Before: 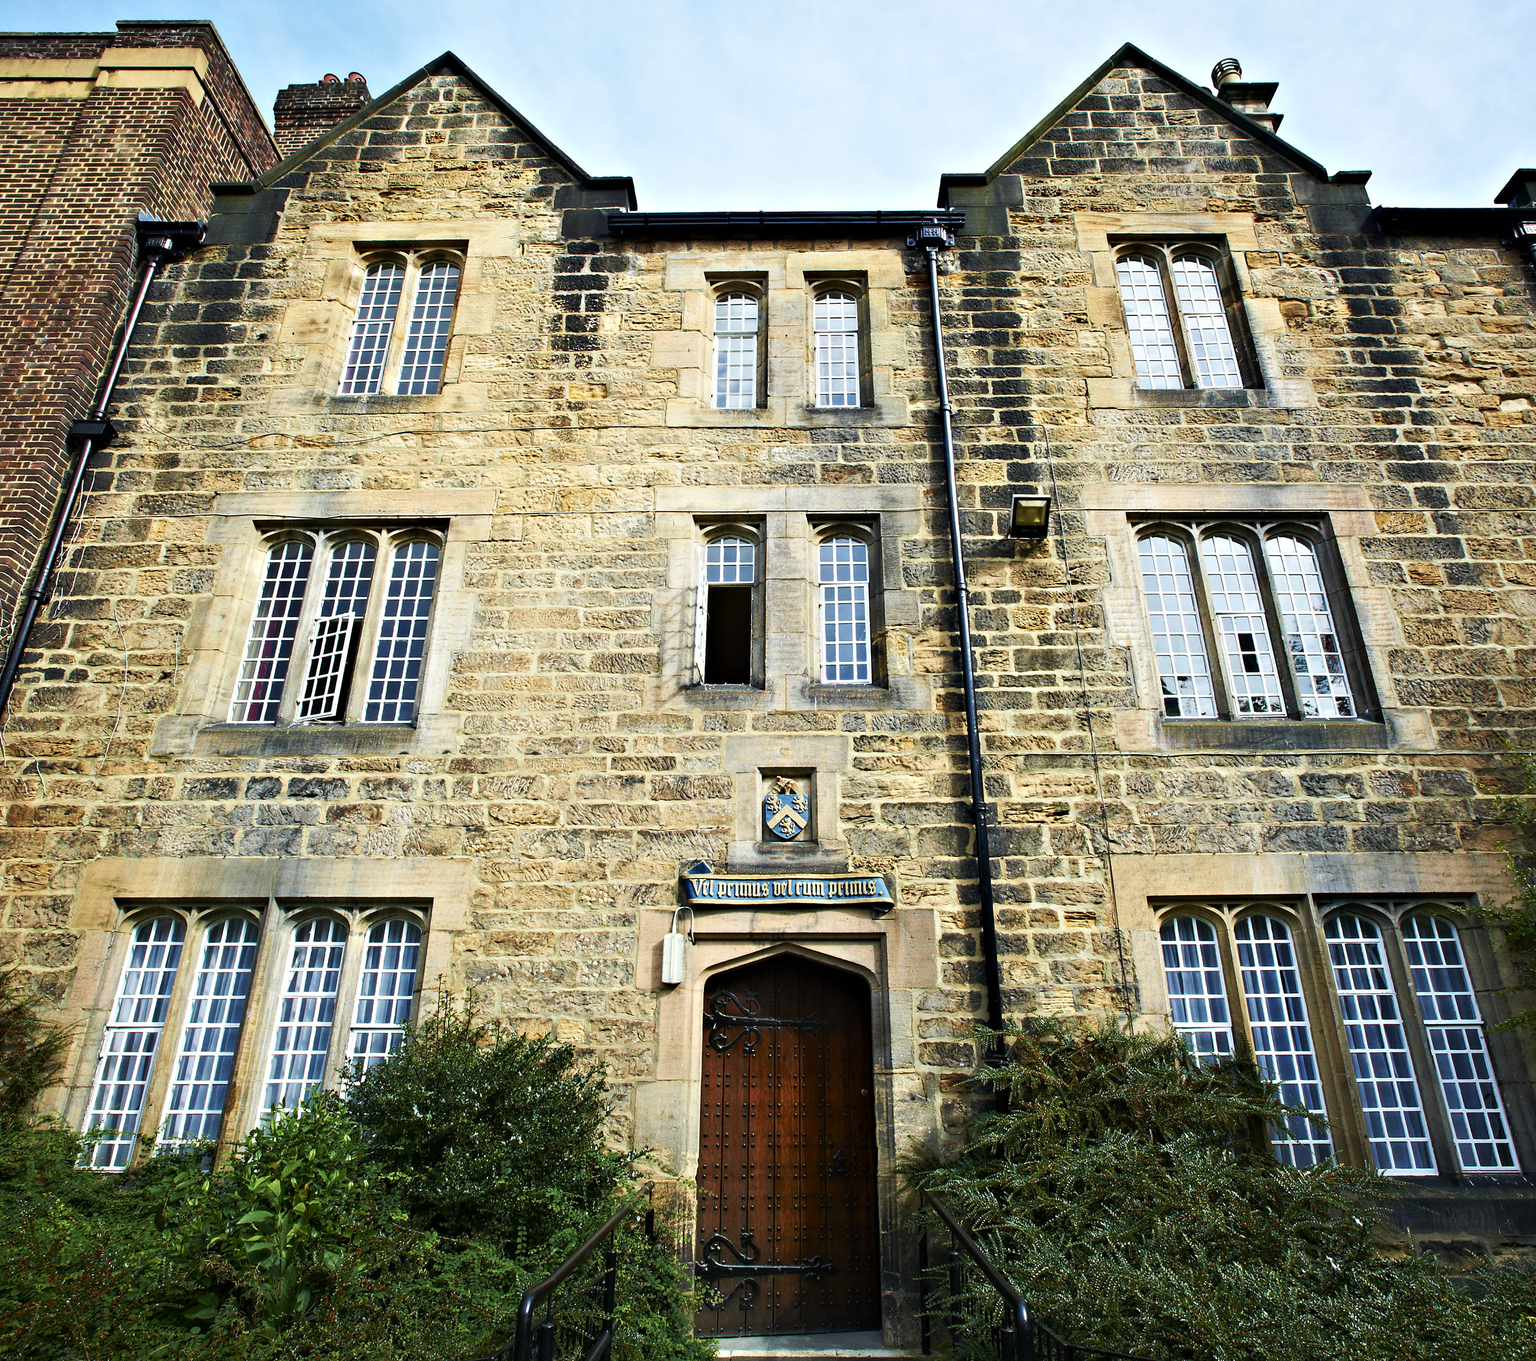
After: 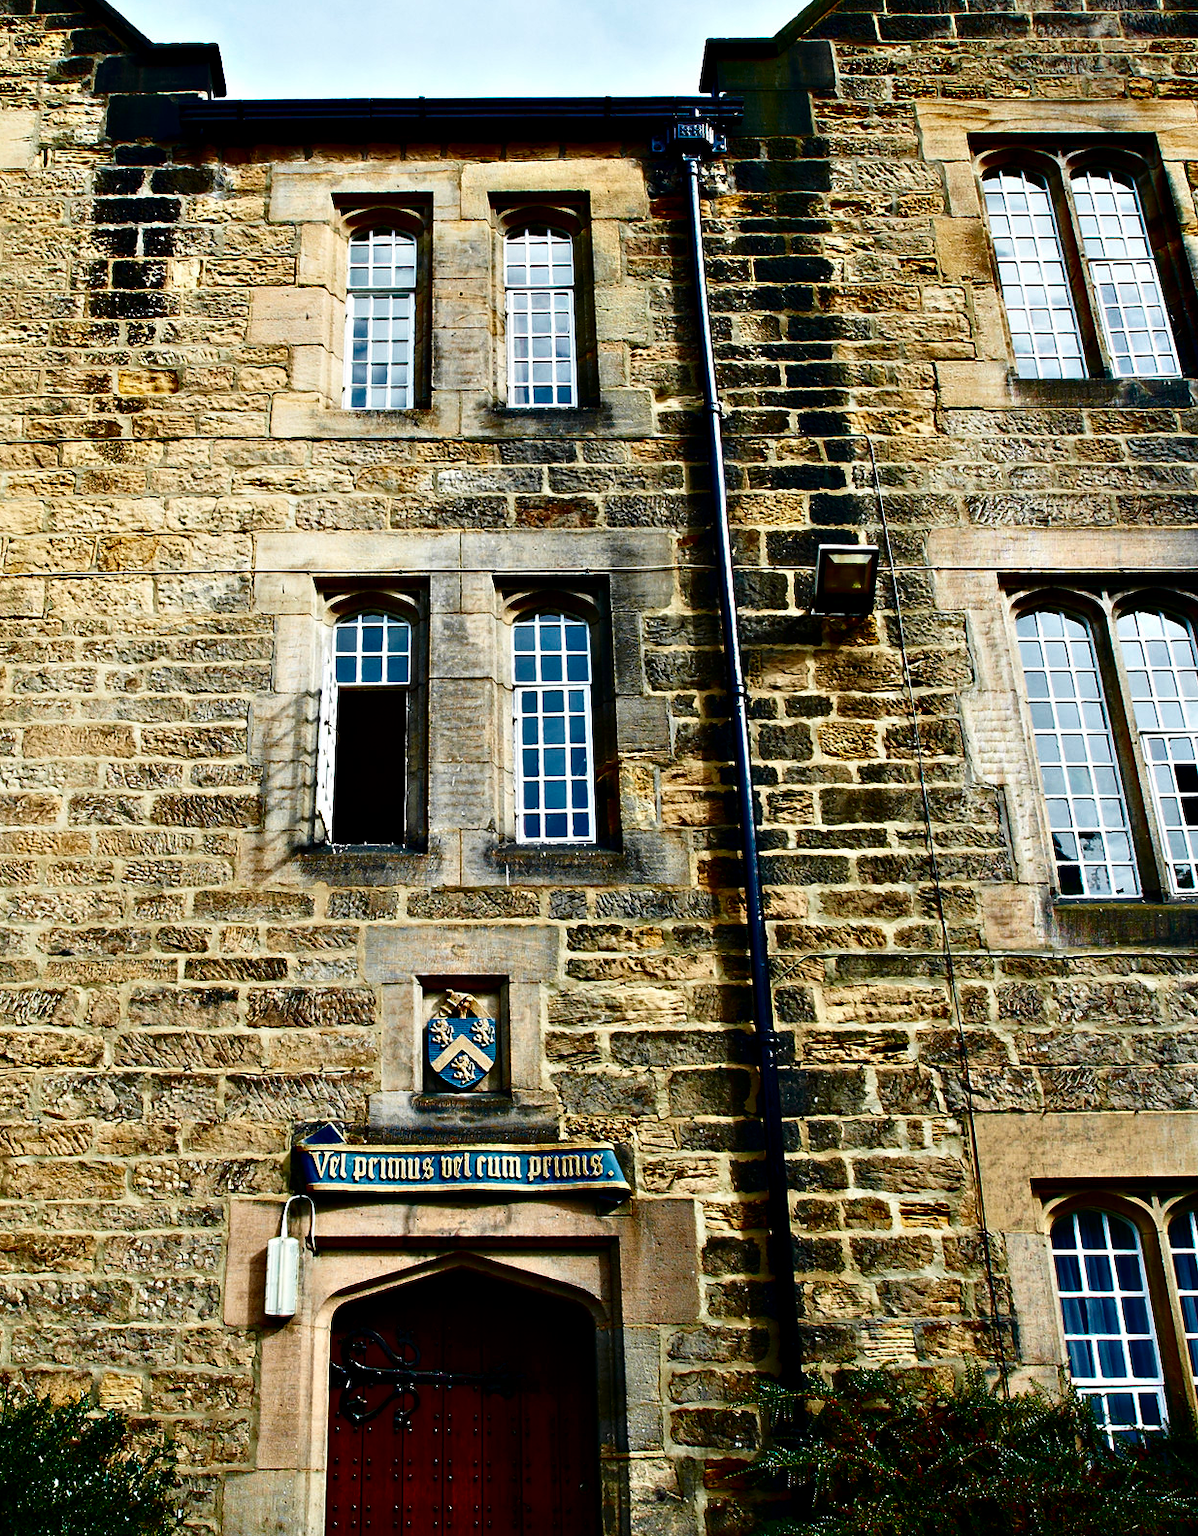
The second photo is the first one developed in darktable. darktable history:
shadows and highlights: shadows -0.36, highlights 40.41
crop: left 32.213%, top 10.989%, right 18.352%, bottom 17.505%
contrast brightness saturation: contrast 0.095, brightness -0.605, saturation 0.168
